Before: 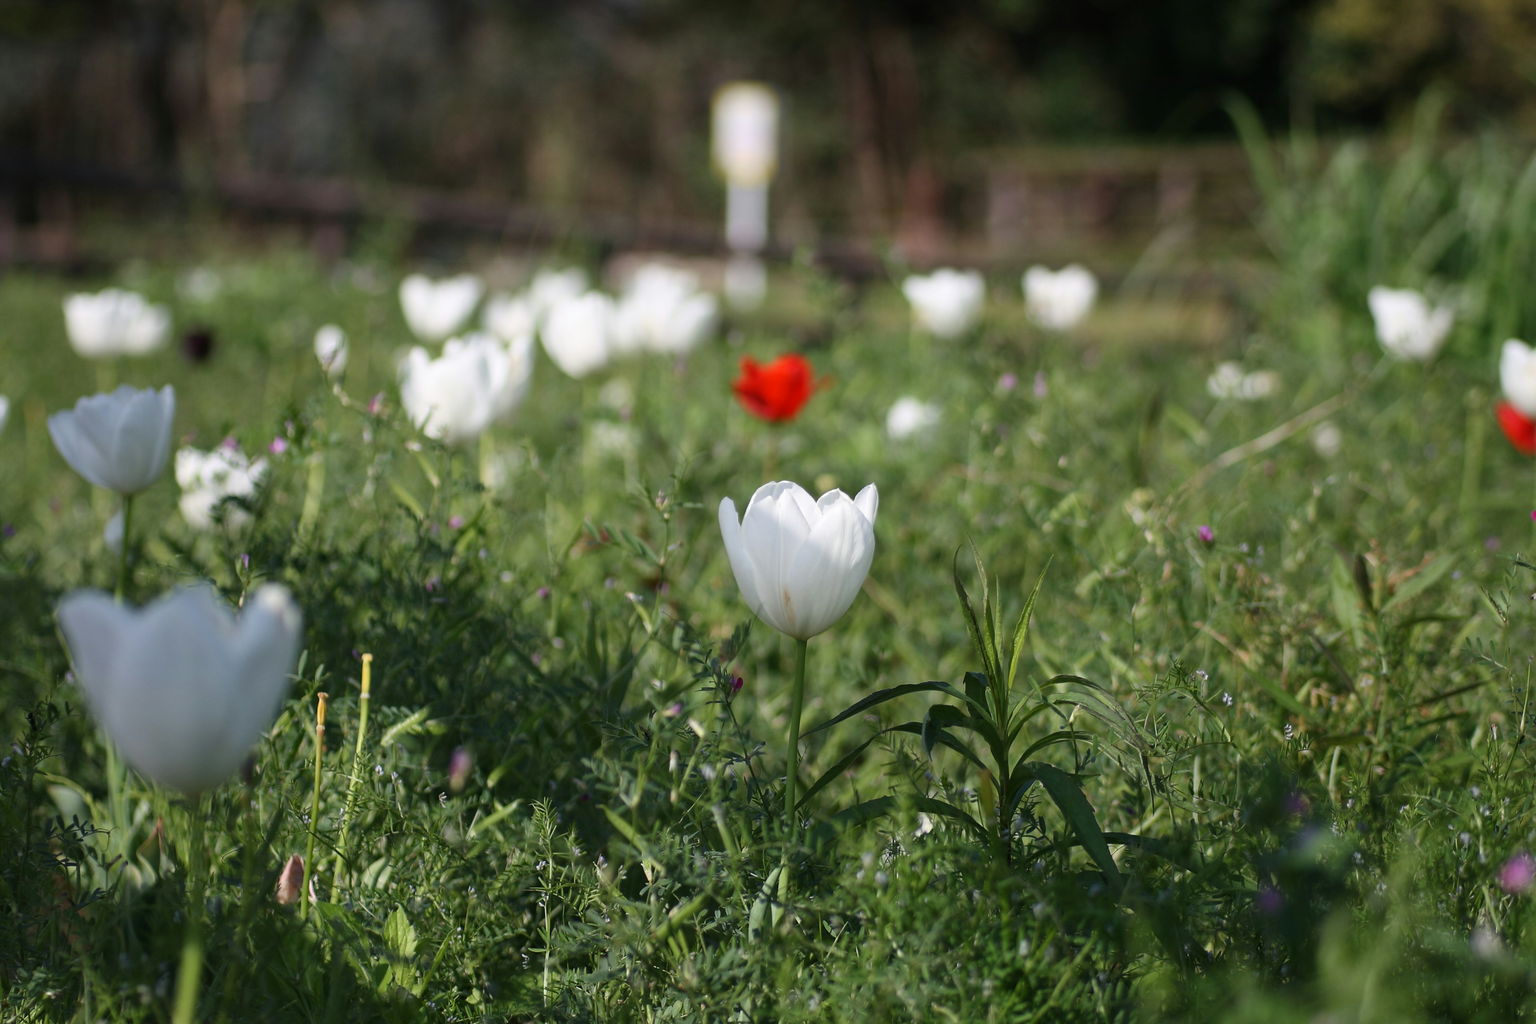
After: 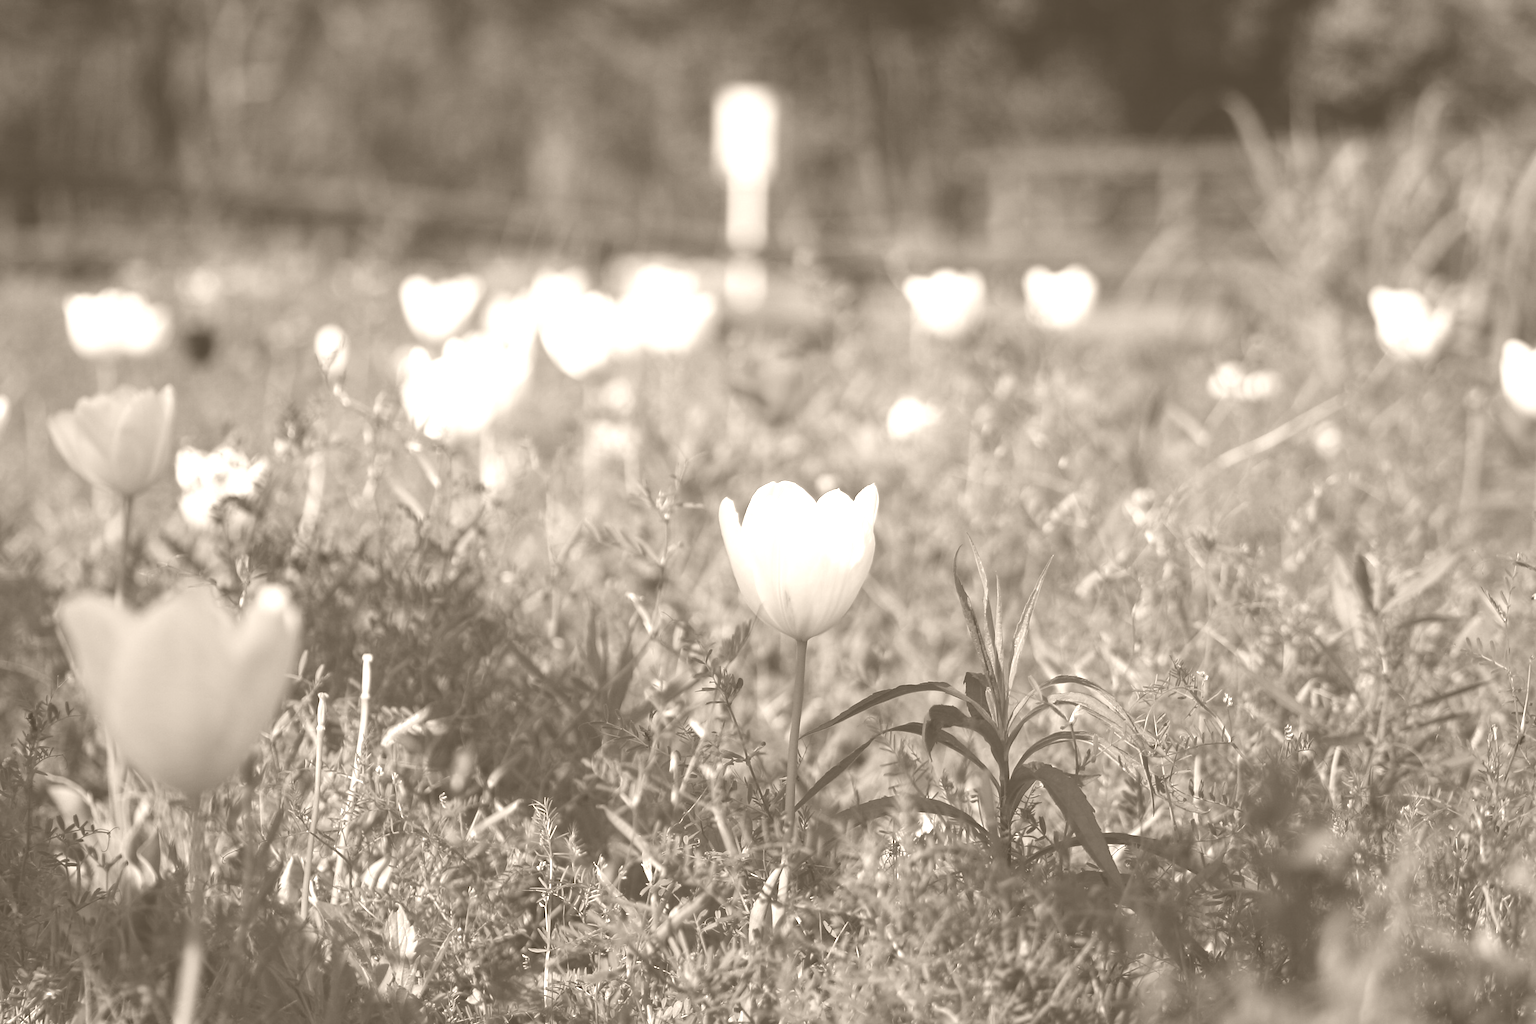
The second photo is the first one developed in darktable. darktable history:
color correction: highlights a* -10.77, highlights b* 9.8, saturation 1.72
colorize: hue 34.49°, saturation 35.33%, source mix 100%, version 1
